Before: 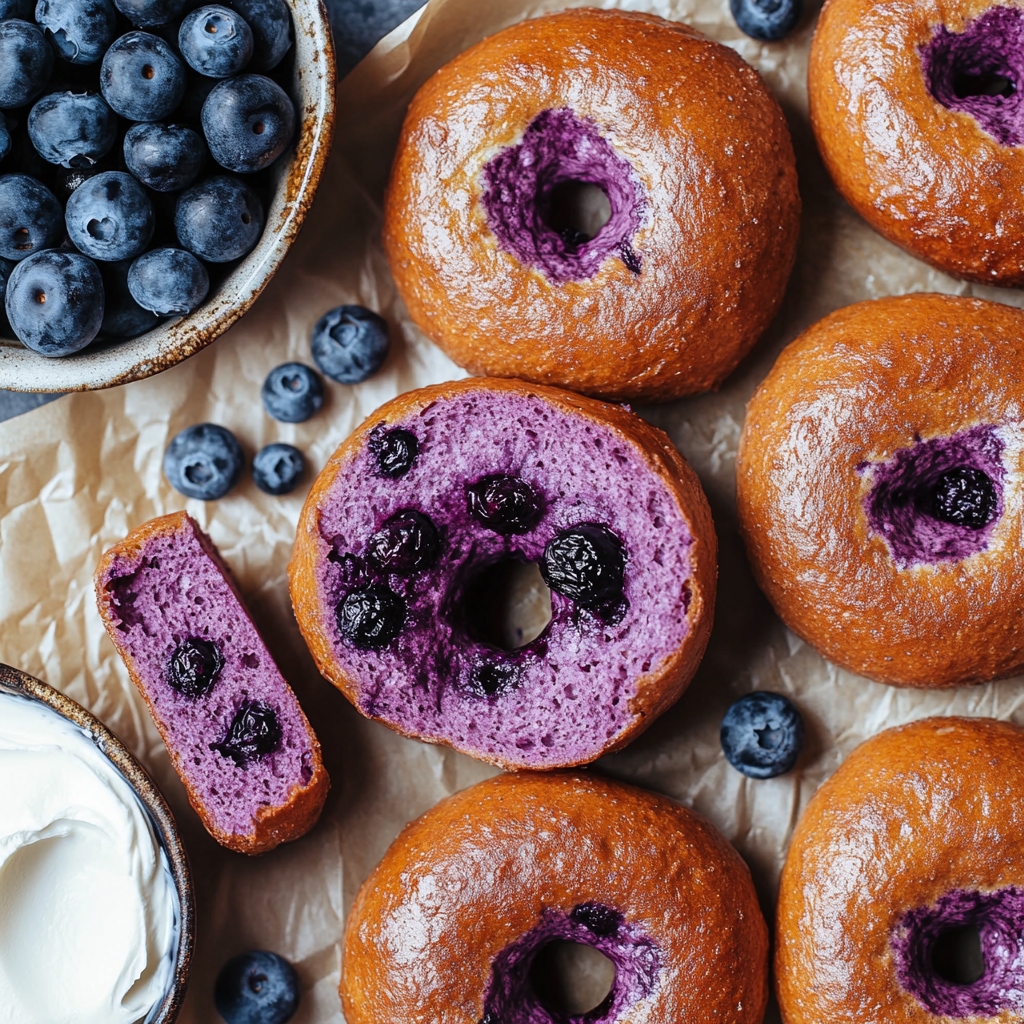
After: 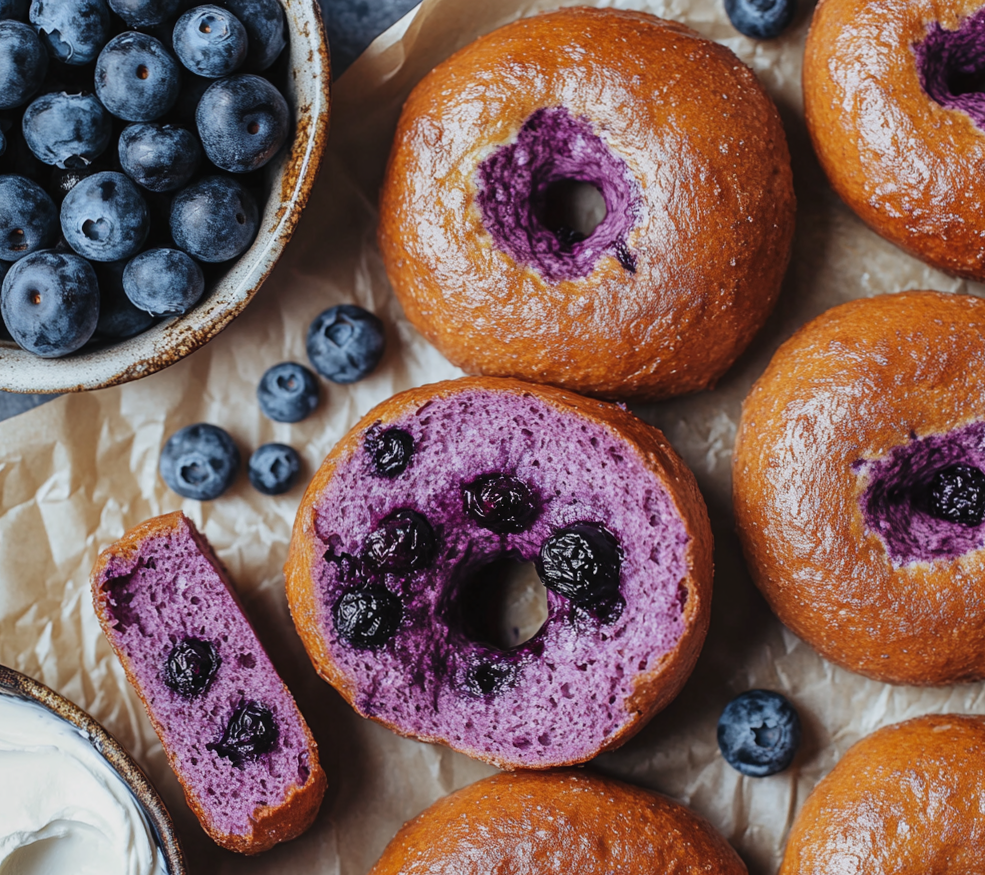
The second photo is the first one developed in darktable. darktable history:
crop and rotate: angle 0.2°, left 0.275%, right 3.127%, bottom 14.18%
exposure: black level correction -0.025, exposure -0.117 EV
shadows and highlights: radius 118.69, shadows 42.21, highlights -61.56, soften with gaussian
